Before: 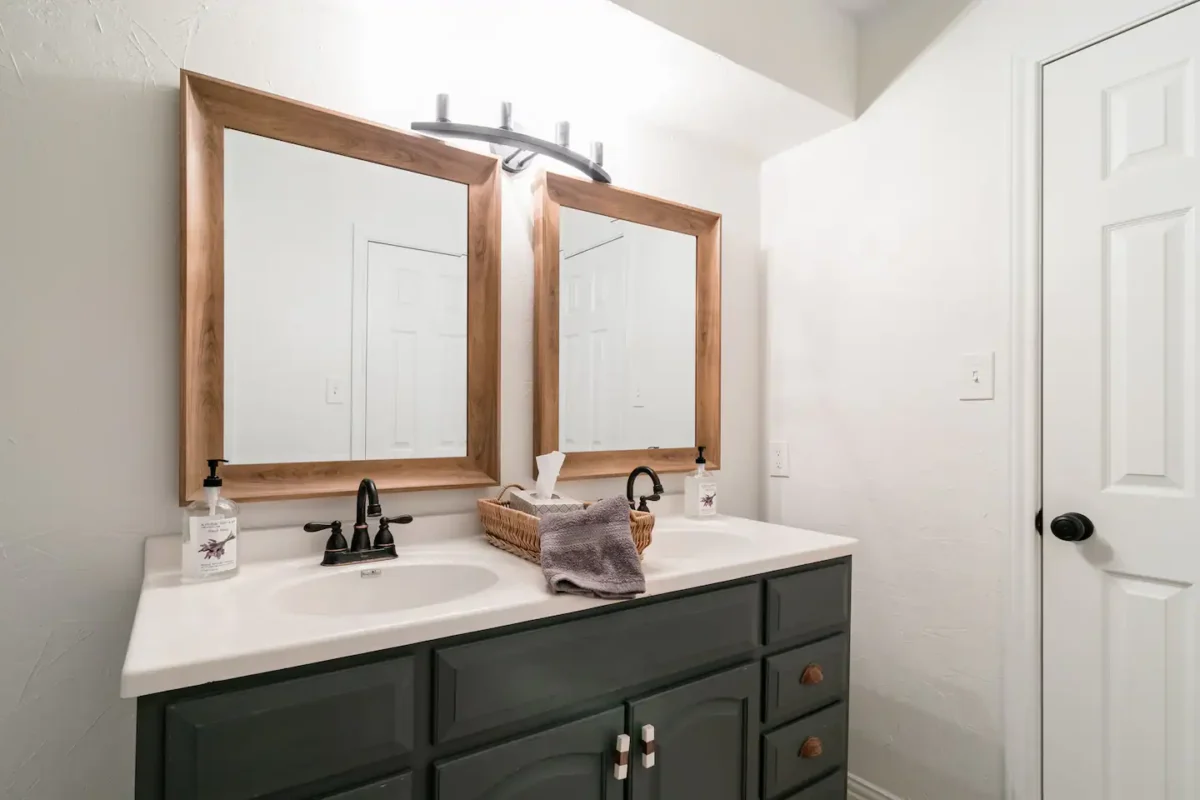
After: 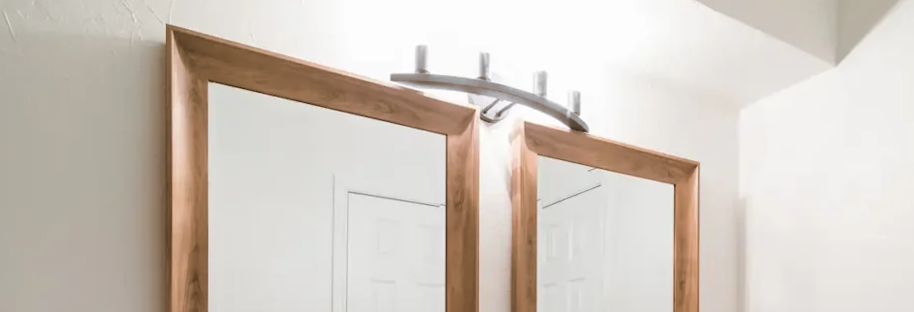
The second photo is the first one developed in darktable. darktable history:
crop: left 0.579%, top 7.627%, right 23.167%, bottom 54.275%
rotate and perspective: lens shift (horizontal) -0.055, automatic cropping off
split-toning: shadows › hue 32.4°, shadows › saturation 0.51, highlights › hue 180°, highlights › saturation 0, balance -60.17, compress 55.19%
tone equalizer: on, module defaults
